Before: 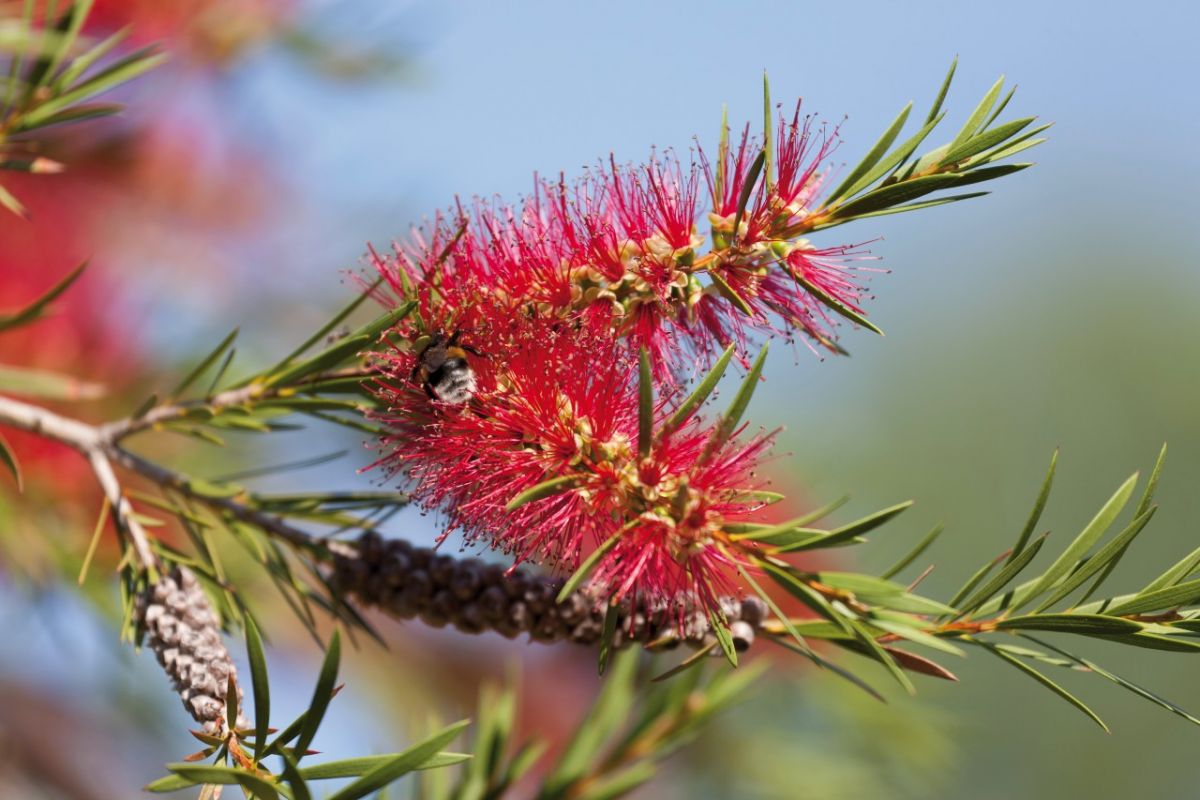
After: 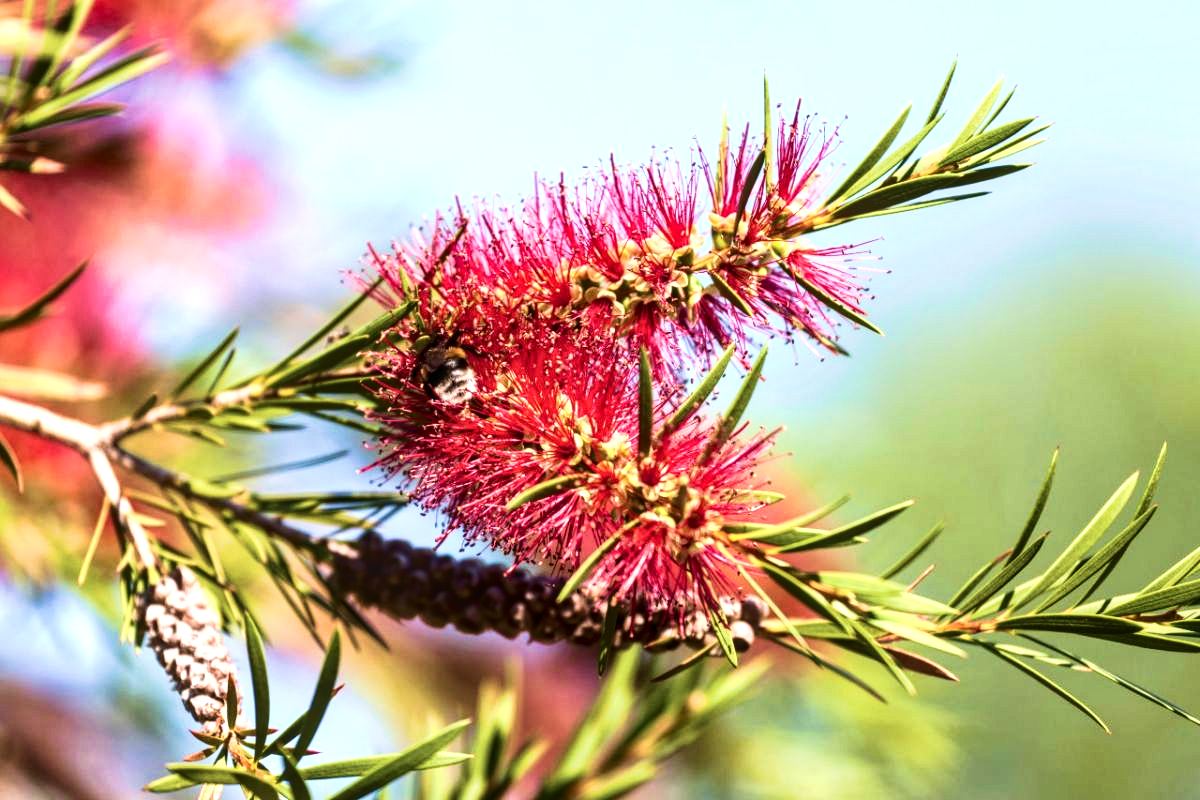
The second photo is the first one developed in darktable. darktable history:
tone curve: curves: ch0 [(0, 0) (0.003, 0.047) (0.011, 0.047) (0.025, 0.049) (0.044, 0.051) (0.069, 0.055) (0.1, 0.066) (0.136, 0.089) (0.177, 0.12) (0.224, 0.155) (0.277, 0.205) (0.335, 0.281) (0.399, 0.37) (0.468, 0.47) (0.543, 0.574) (0.623, 0.687) (0.709, 0.801) (0.801, 0.89) (0.898, 0.963) (1, 1)], color space Lab, independent channels, preserve colors none
exposure: exposure 0.43 EV, compensate highlight preservation false
velvia: strength 74.26%
local contrast: highlights 61%, detail 143%, midtone range 0.435
tone equalizer: -8 EV -0.425 EV, -7 EV -0.407 EV, -6 EV -0.296 EV, -5 EV -0.192 EV, -3 EV 0.227 EV, -2 EV 0.308 EV, -1 EV 0.398 EV, +0 EV 0.43 EV, edges refinement/feathering 500, mask exposure compensation -1.57 EV, preserve details no
